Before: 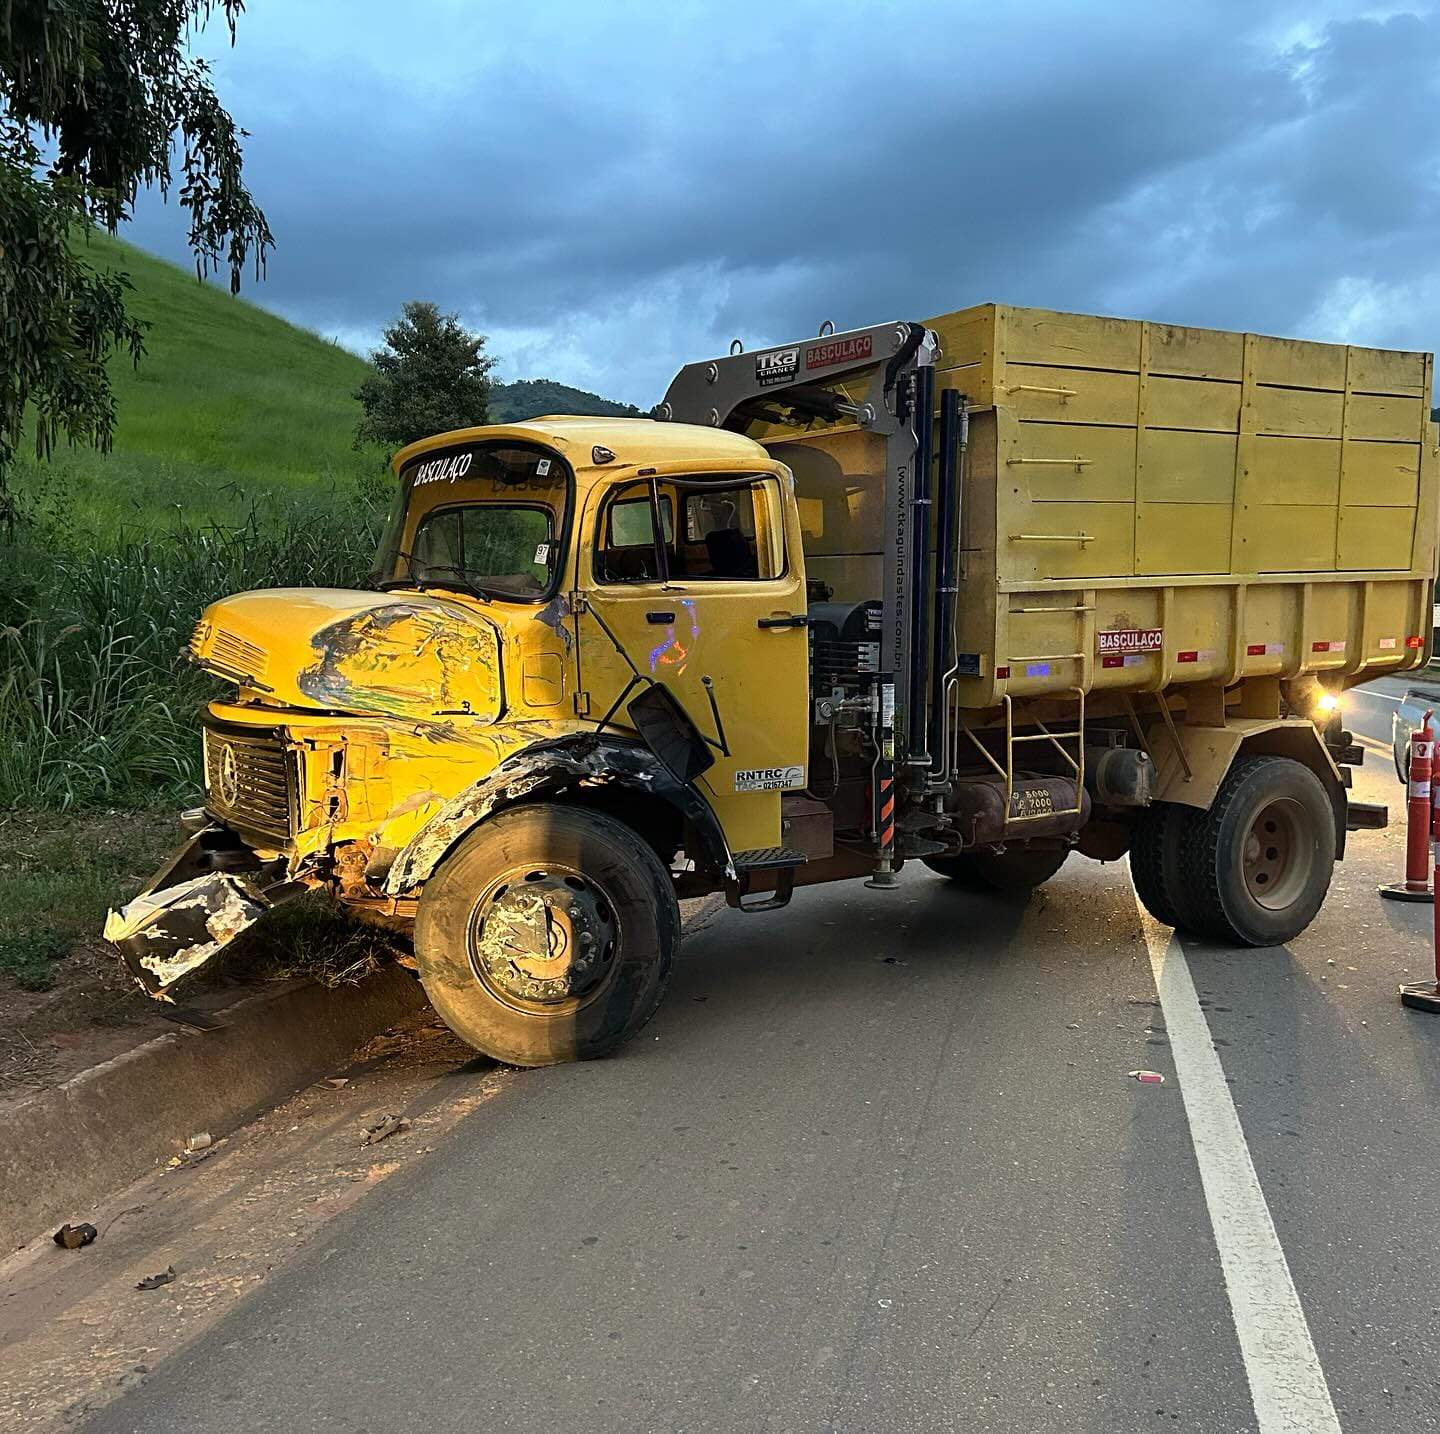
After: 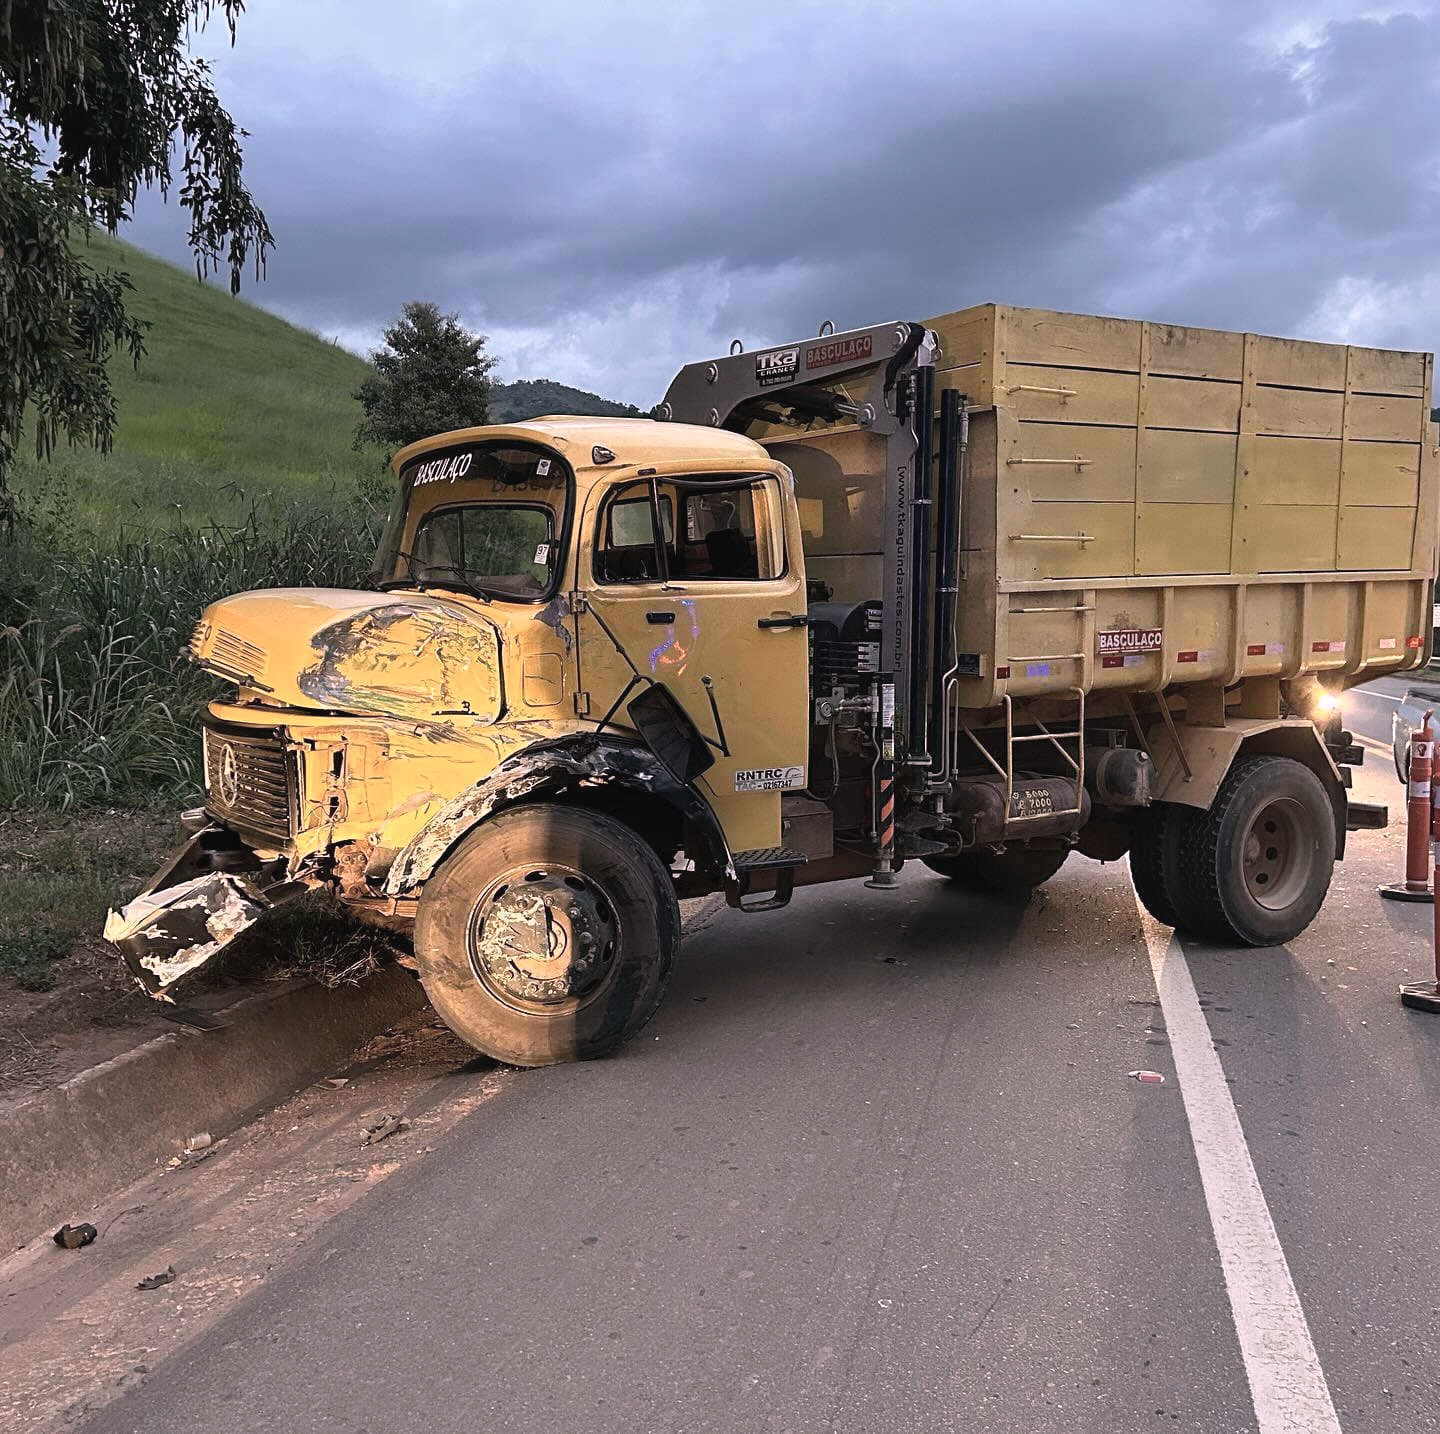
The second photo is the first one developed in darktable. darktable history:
contrast brightness saturation: contrast -0.05, saturation -0.41
white balance: red 1.188, blue 1.11
